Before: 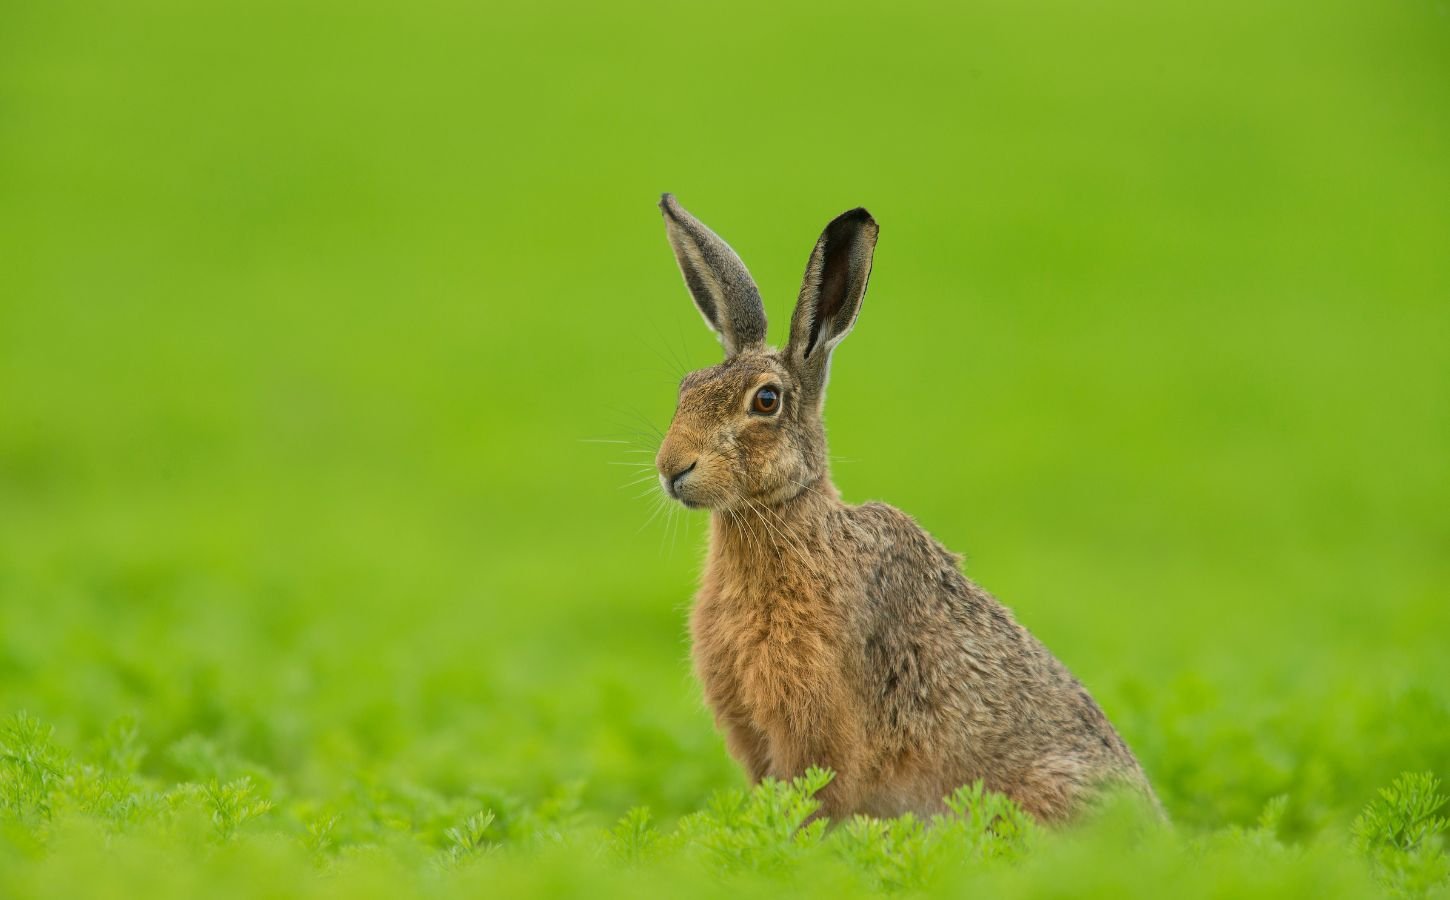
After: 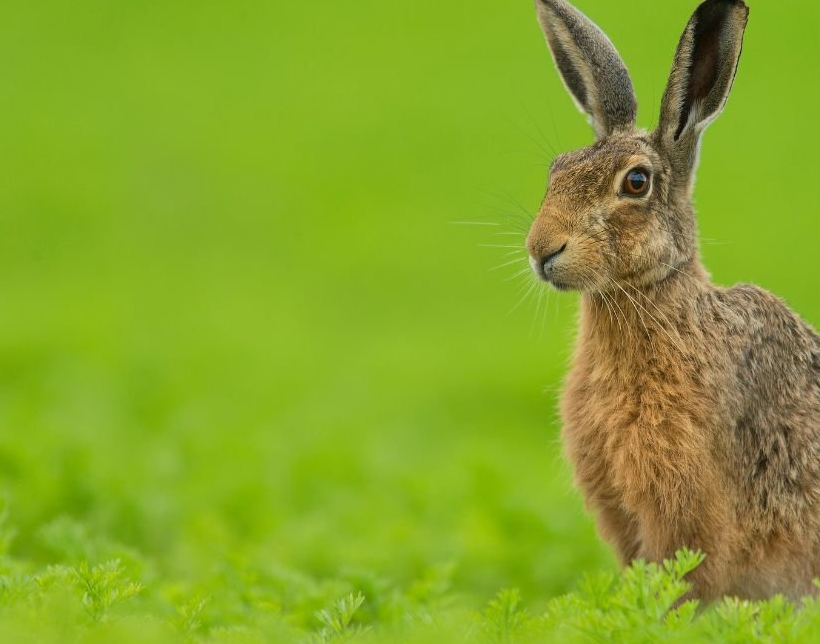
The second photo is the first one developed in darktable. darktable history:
crop: left 9.031%, top 24.24%, right 34.413%, bottom 4.166%
